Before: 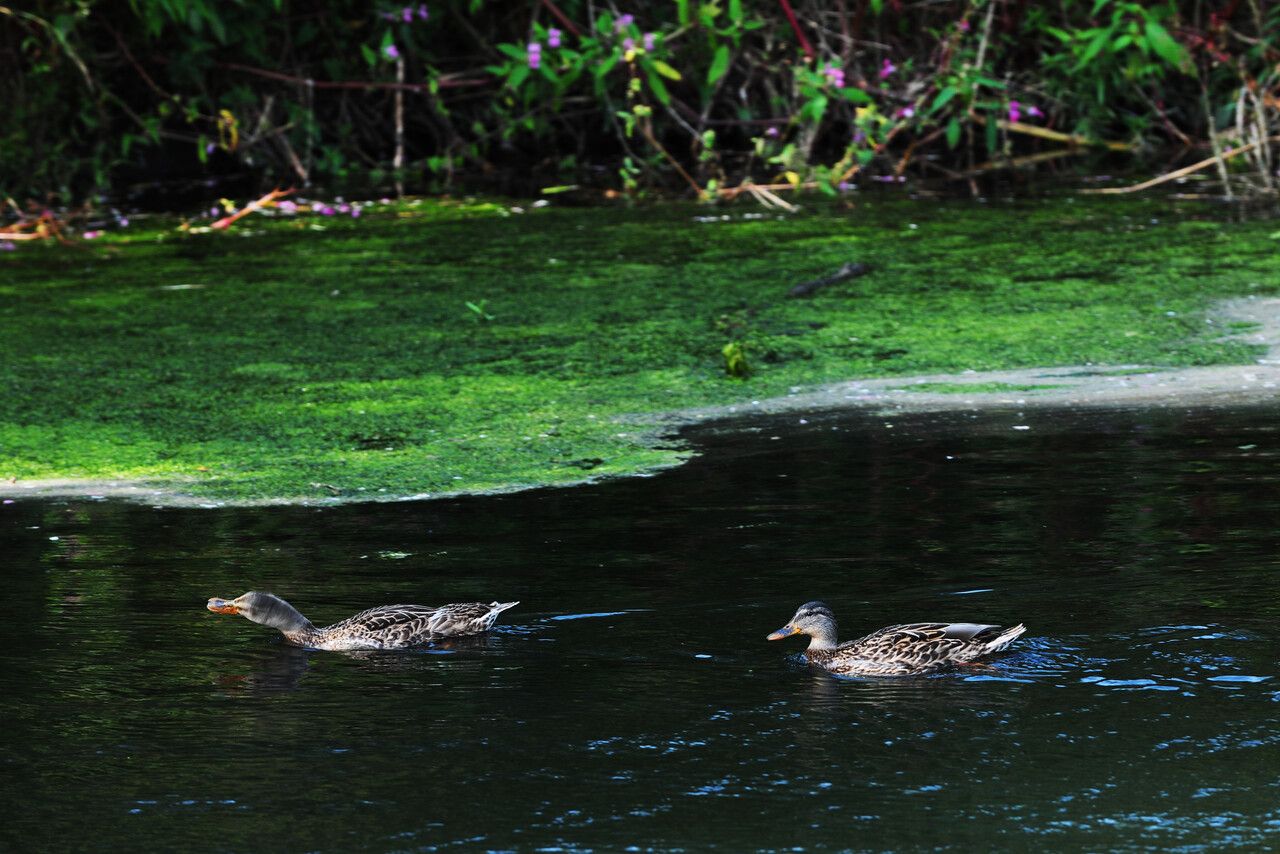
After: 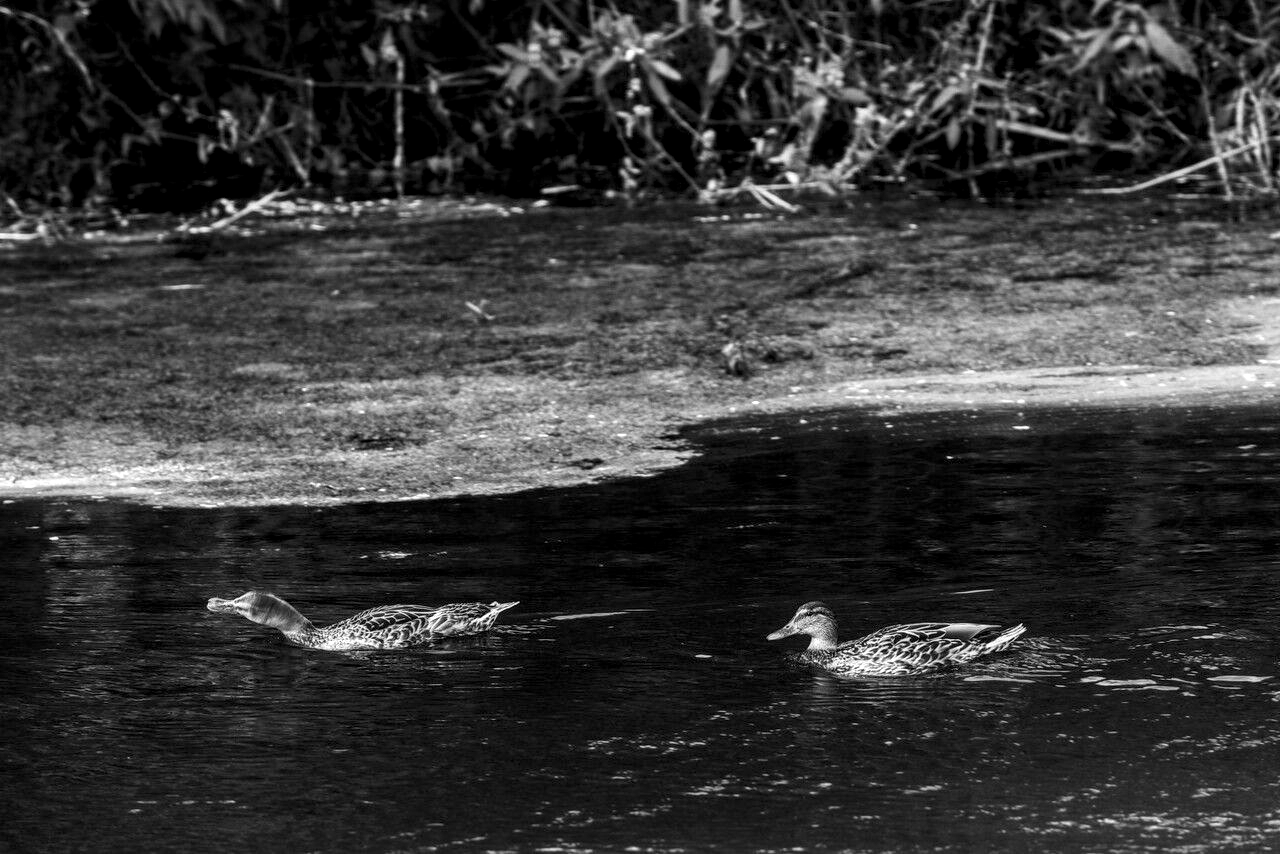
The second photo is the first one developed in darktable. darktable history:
monochrome: on, module defaults
local contrast: detail 150%
